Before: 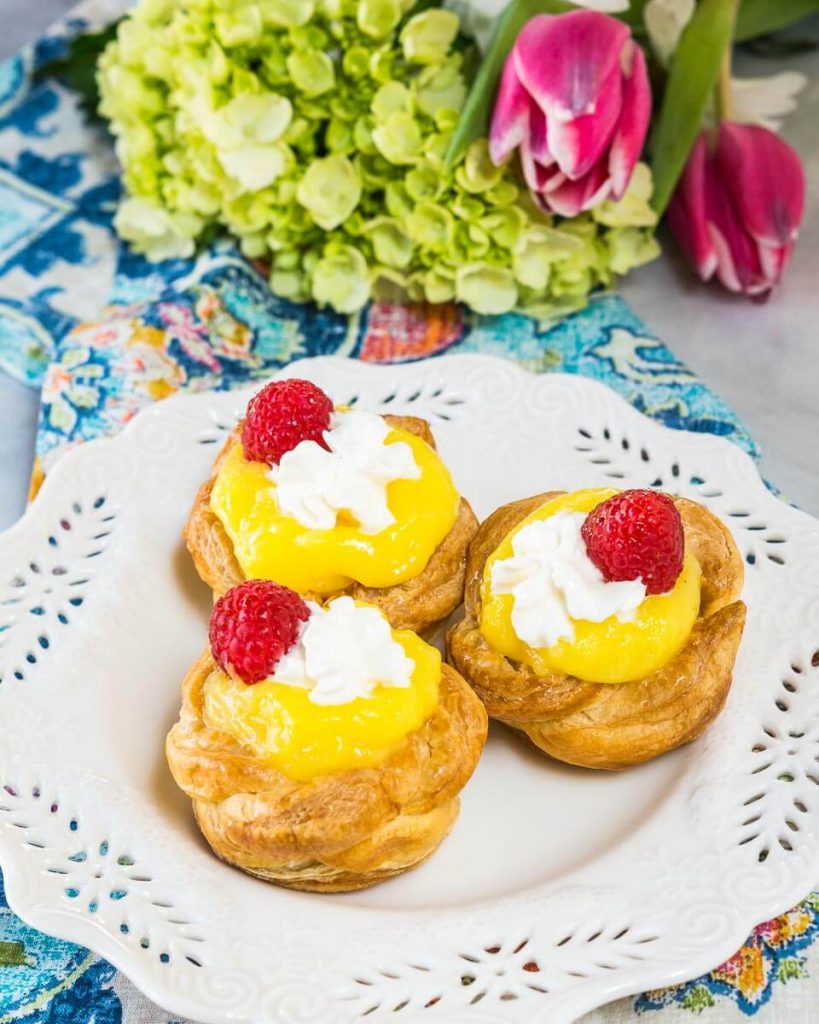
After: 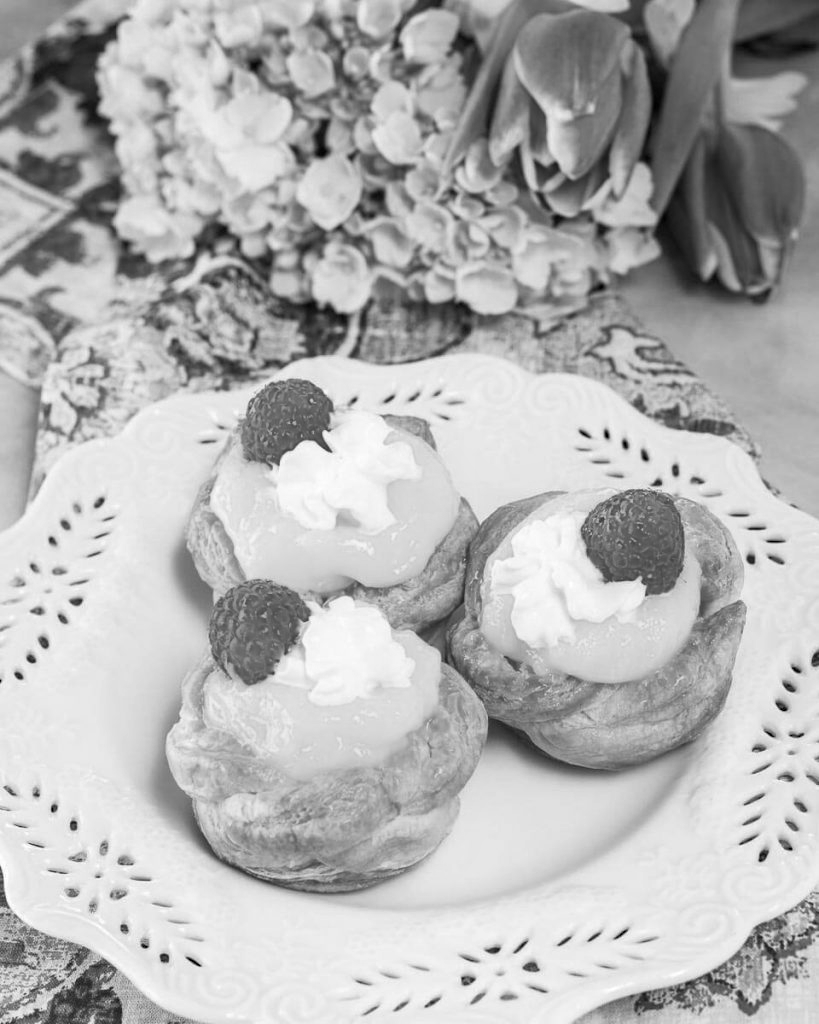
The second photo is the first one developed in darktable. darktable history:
haze removal: compatibility mode true, adaptive false
monochrome: on, module defaults
